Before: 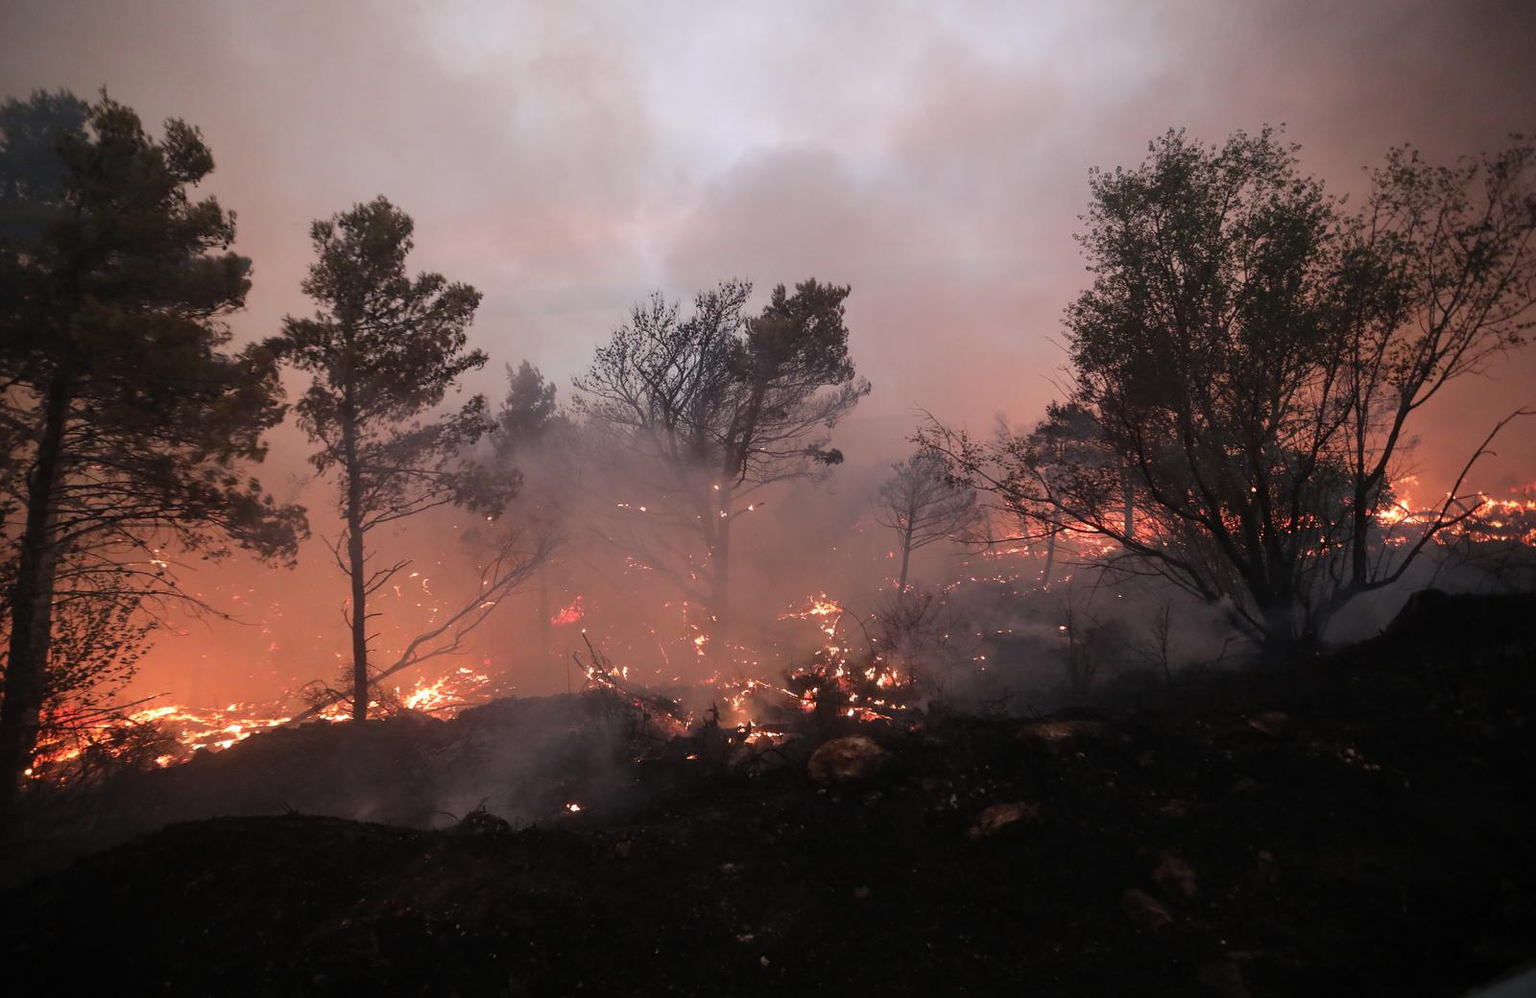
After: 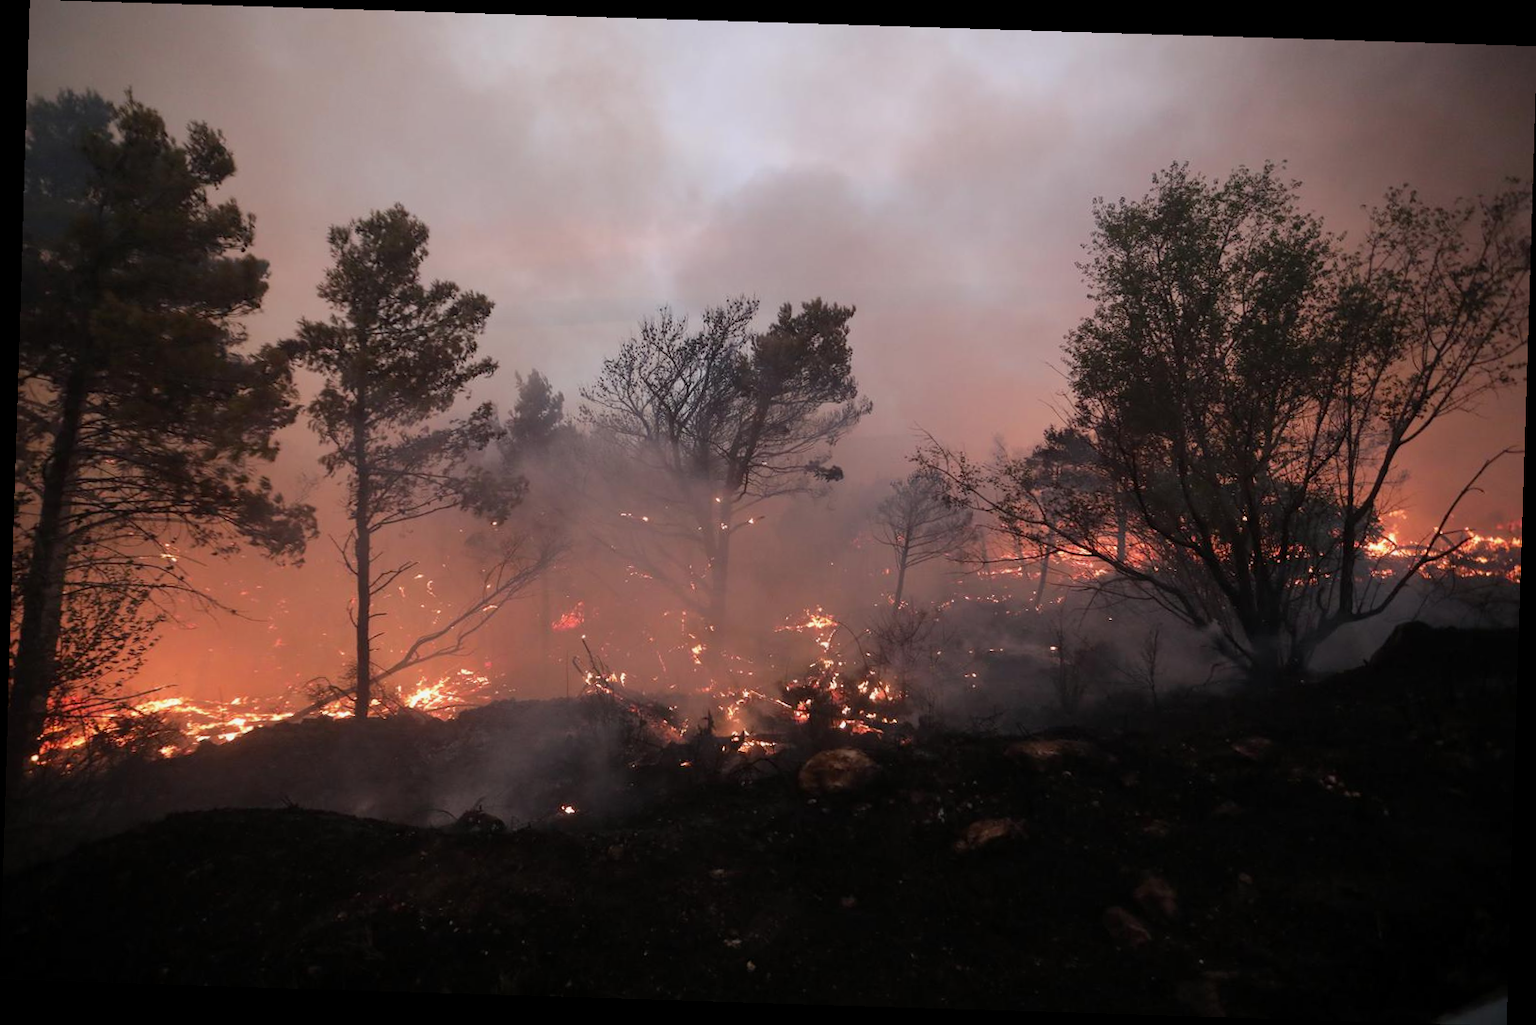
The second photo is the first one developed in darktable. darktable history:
exposure: black level correction 0.001, exposure -0.124 EV, compensate highlight preservation false
crop and rotate: angle -1.78°
color zones: curves: ch0 [(0.004, 0.306) (0.107, 0.448) (0.252, 0.656) (0.41, 0.398) (0.595, 0.515) (0.768, 0.628)]; ch1 [(0.07, 0.323) (0.151, 0.452) (0.252, 0.608) (0.346, 0.221) (0.463, 0.189) (0.61, 0.368) (0.735, 0.395) (0.921, 0.412)]; ch2 [(0, 0.476) (0.132, 0.512) (0.243, 0.512) (0.397, 0.48) (0.522, 0.376) (0.634, 0.536) (0.761, 0.46)], mix -94.92%
